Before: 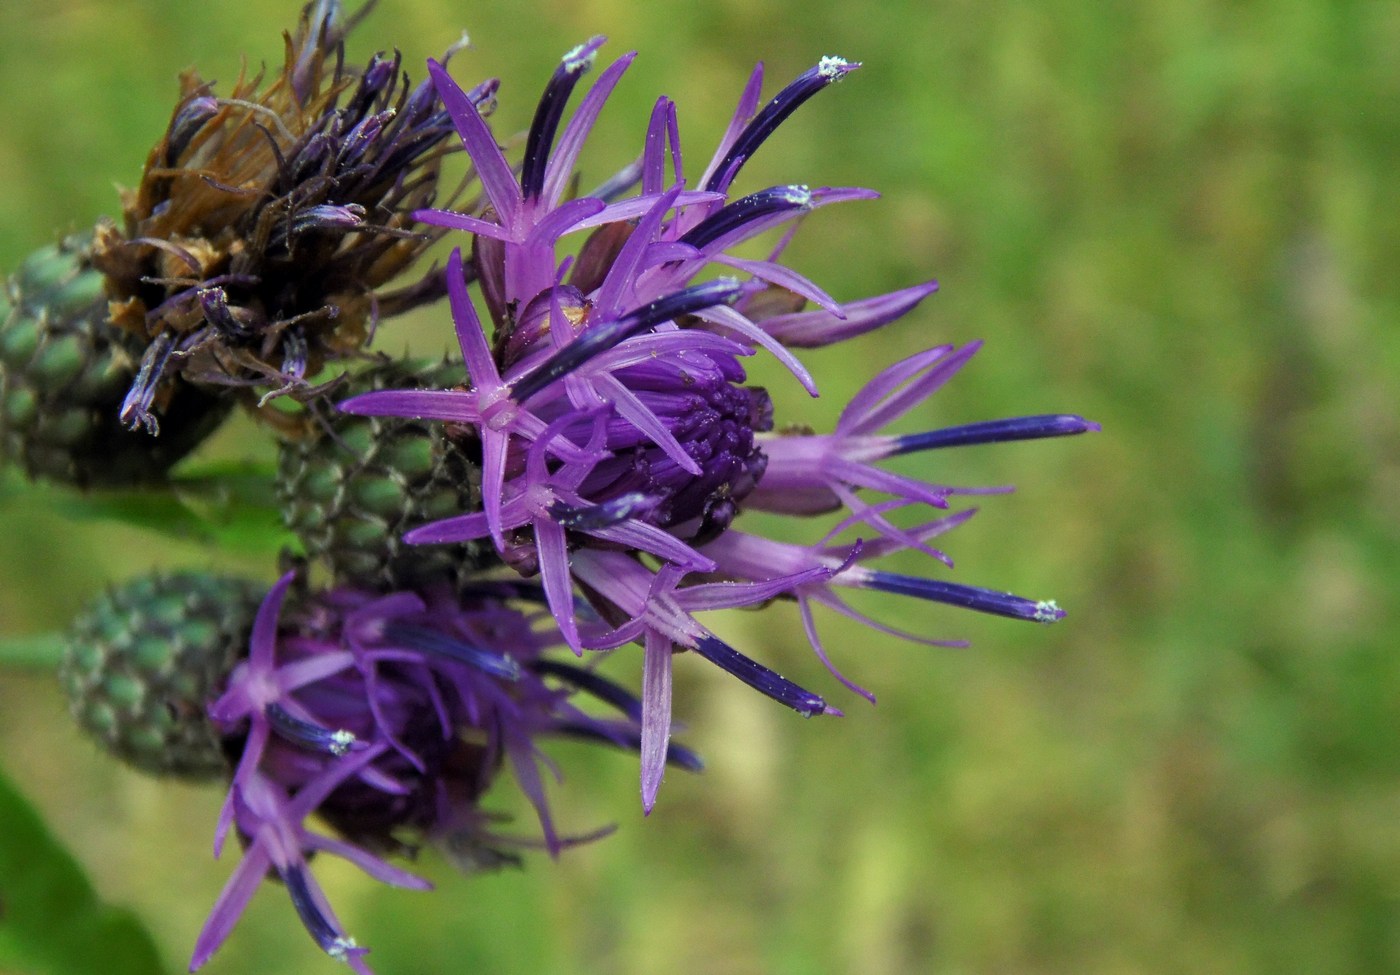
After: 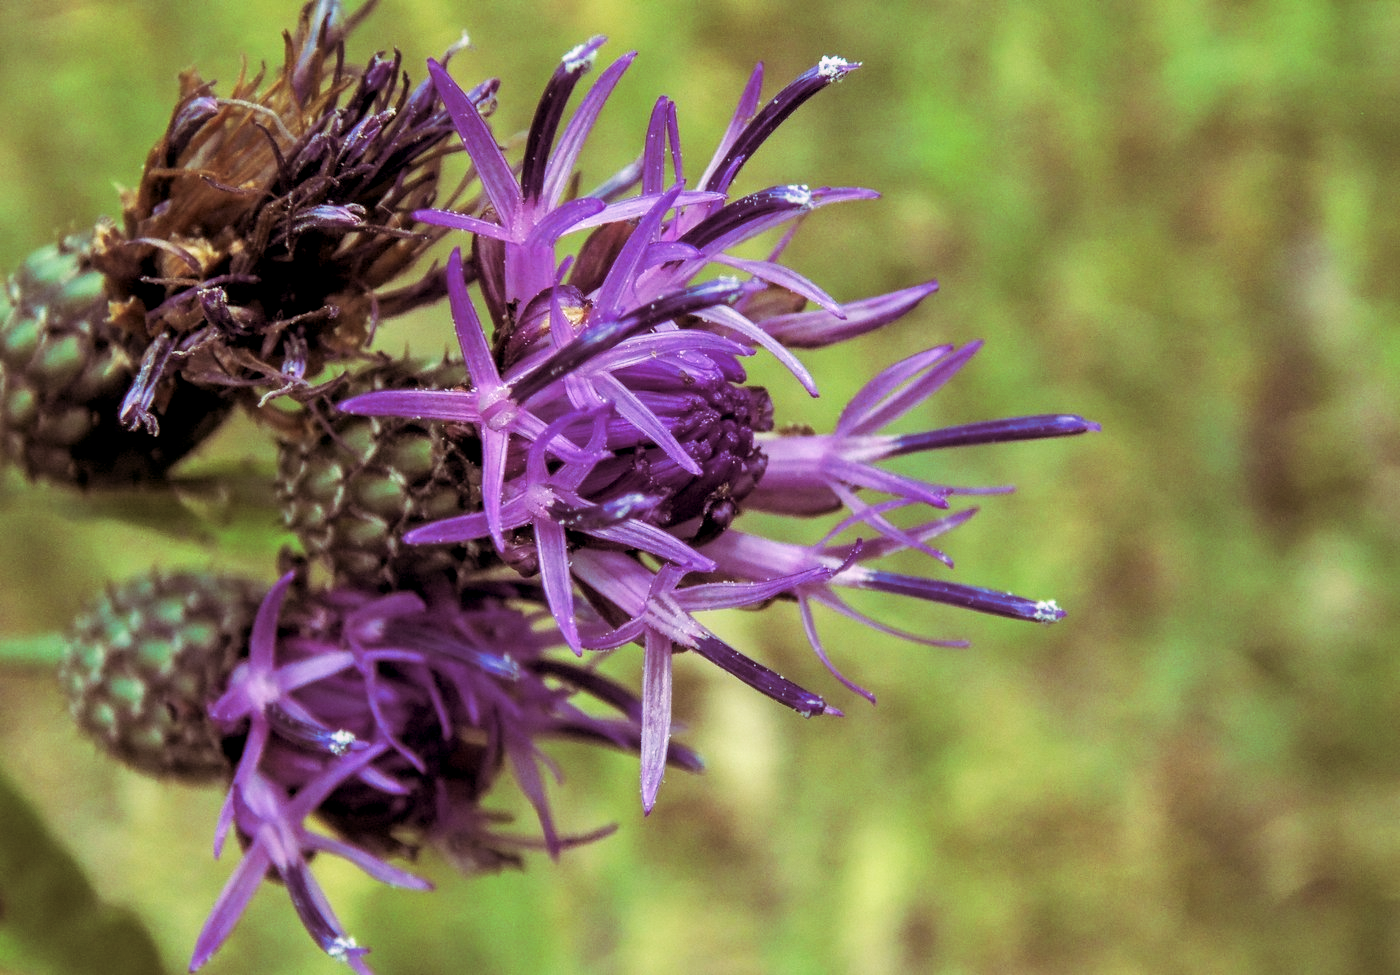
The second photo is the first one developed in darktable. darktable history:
split-toning: highlights › hue 298.8°, highlights › saturation 0.73, compress 41.76%
base curve: curves: ch0 [(0, 0) (0.088, 0.125) (0.176, 0.251) (0.354, 0.501) (0.613, 0.749) (1, 0.877)], preserve colors none
local contrast: detail 130%
